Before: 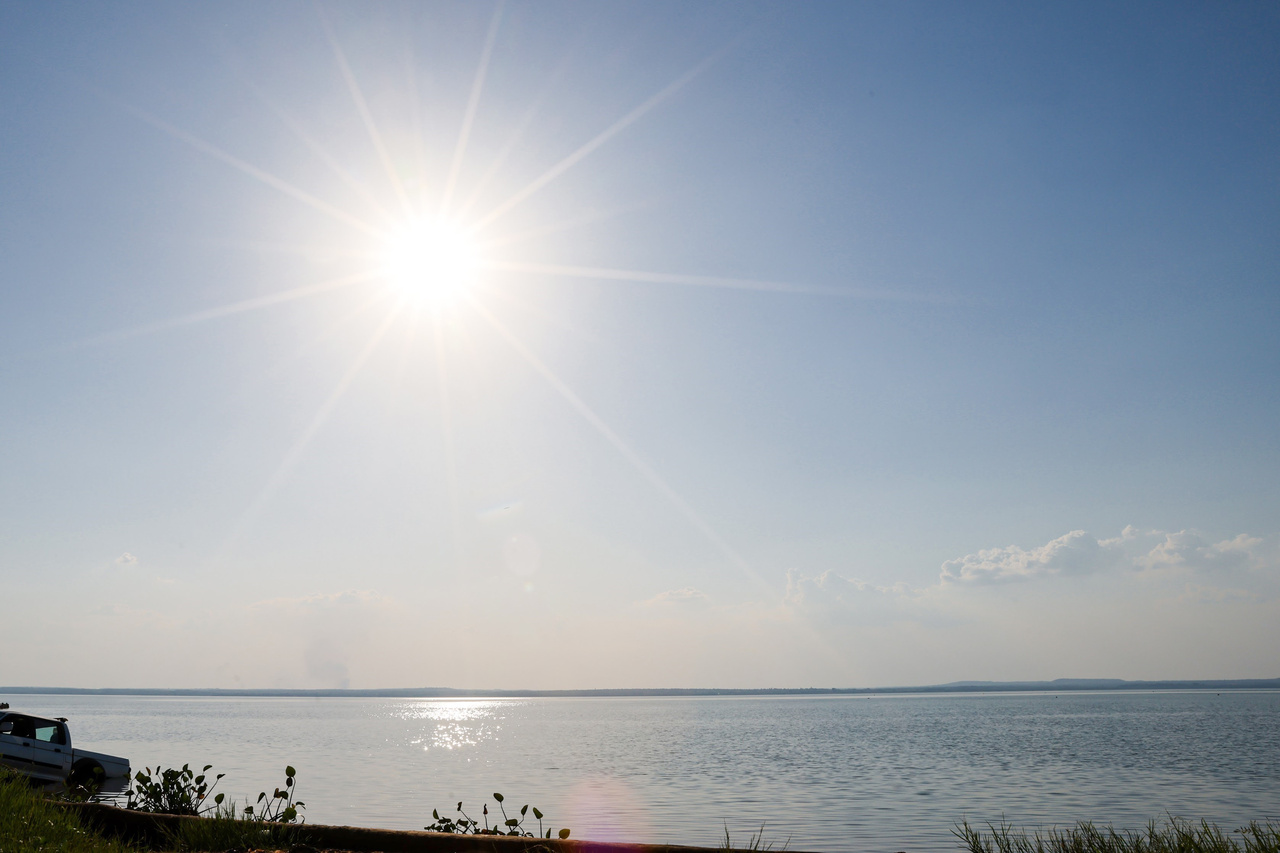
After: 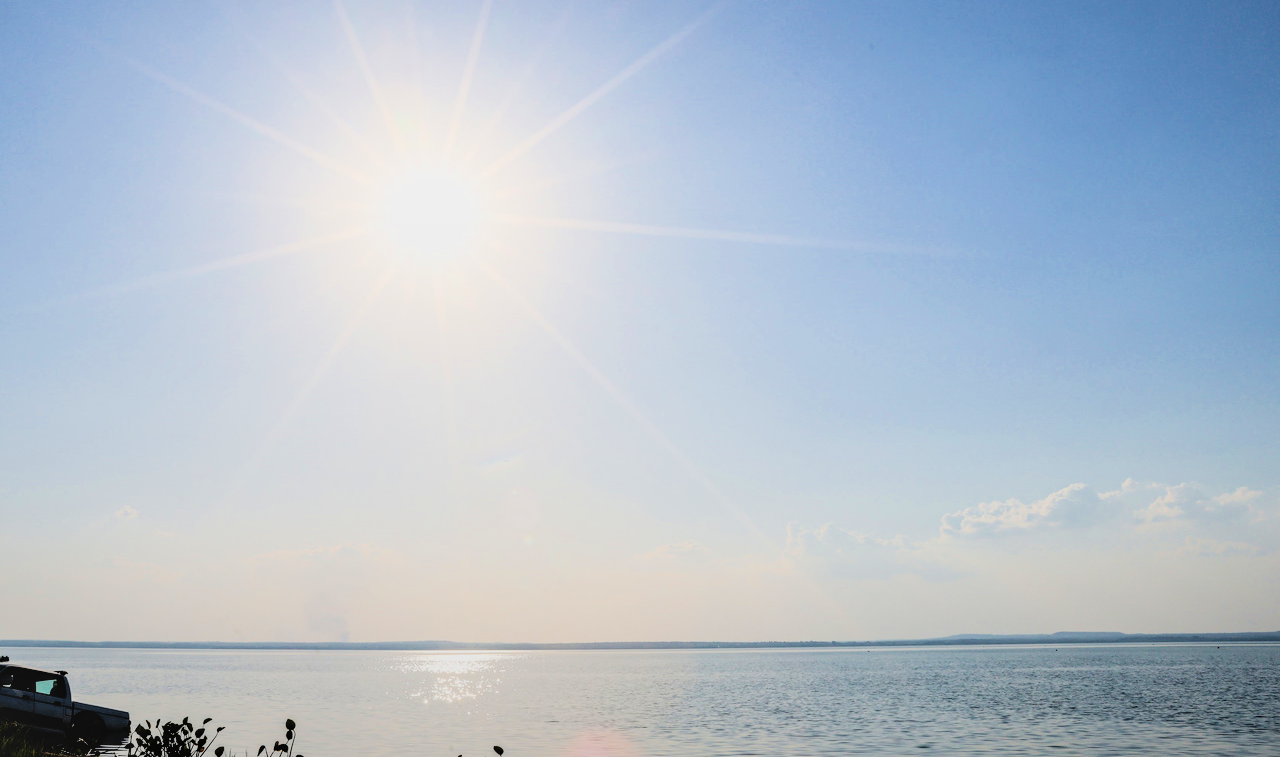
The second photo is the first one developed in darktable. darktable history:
exposure: black level correction 0, exposure 0.7 EV, compensate exposure bias true, compensate highlight preservation false
velvia: on, module defaults
local contrast: detail 130%
filmic rgb: black relative exposure -6.15 EV, white relative exposure 6.96 EV, hardness 2.23, color science v6 (2022)
crop and rotate: top 5.609%, bottom 5.609%
tone equalizer: -8 EV -0.75 EV, -7 EV -0.7 EV, -6 EV -0.6 EV, -5 EV -0.4 EV, -3 EV 0.4 EV, -2 EV 0.6 EV, -1 EV 0.7 EV, +0 EV 0.75 EV, edges refinement/feathering 500, mask exposure compensation -1.57 EV, preserve details no
contrast brightness saturation: saturation -0.05
graduated density: rotation -180°, offset 27.42
